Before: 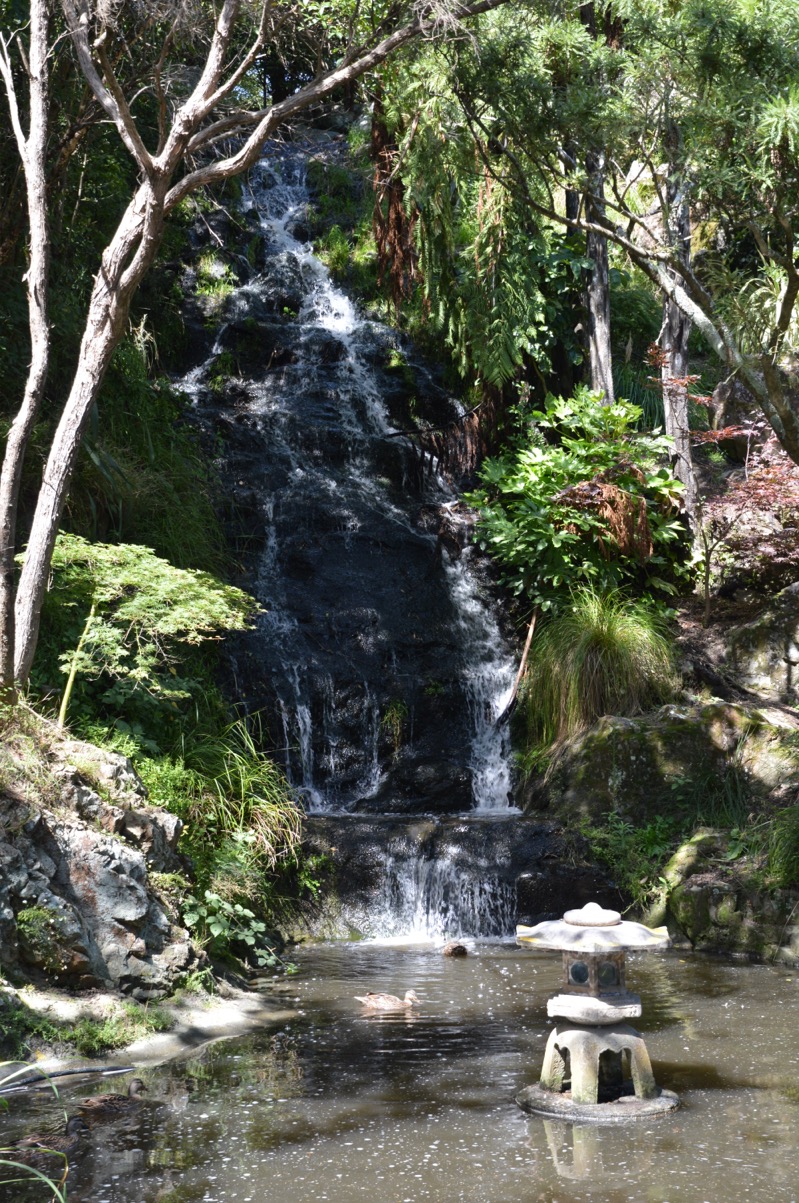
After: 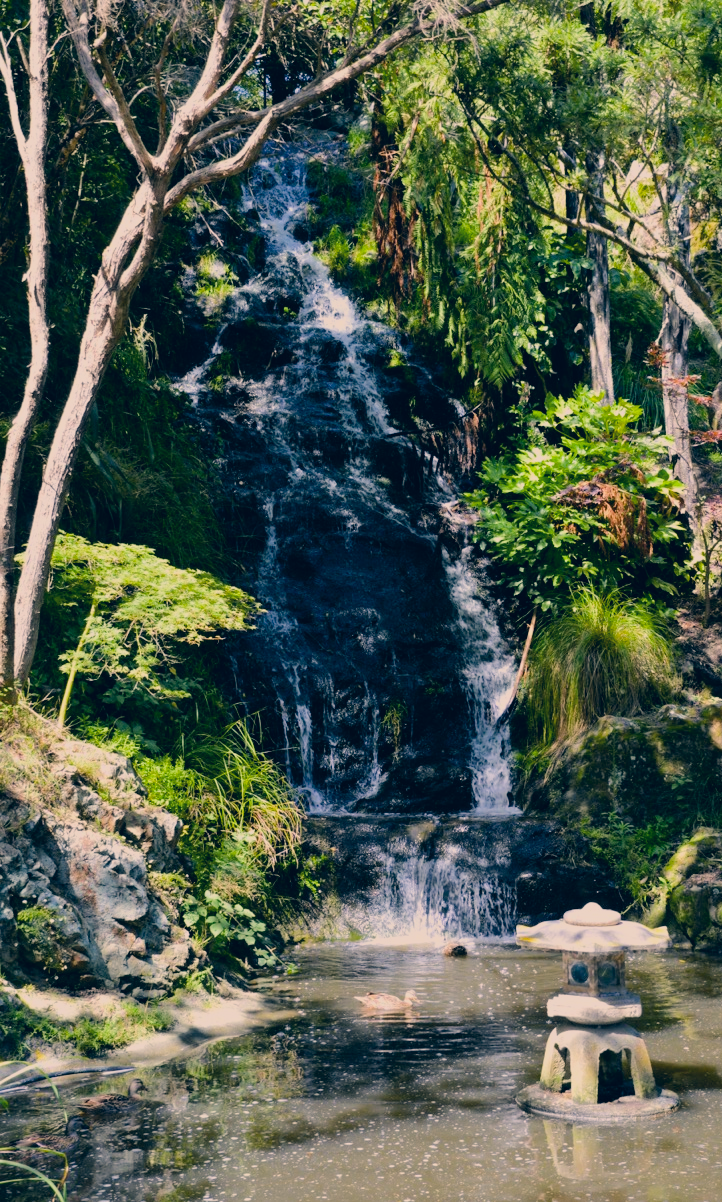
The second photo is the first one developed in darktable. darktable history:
filmic rgb: black relative exposure -7.65 EV, white relative exposure 4.56 EV, hardness 3.61, color science v6 (2022)
color balance rgb: shadows lift › chroma 0.913%, shadows lift › hue 110.34°, linear chroma grading › global chroma 5.523%, perceptual saturation grading › global saturation 29.874%, perceptual brilliance grading › mid-tones 9.469%, perceptual brilliance grading › shadows 14.434%
crop: right 9.513%, bottom 0.028%
shadows and highlights: shadows 12.58, white point adjustment 1.22, soften with gaussian
color correction: highlights a* 10.32, highlights b* 14.87, shadows a* -10.25, shadows b* -15.01
